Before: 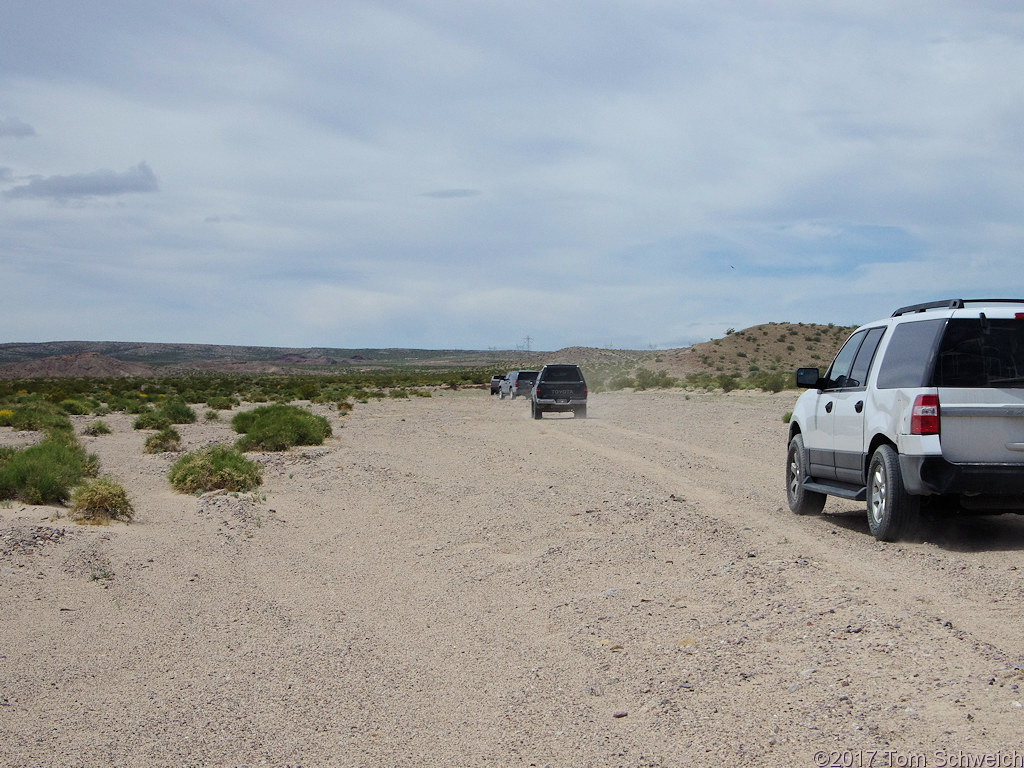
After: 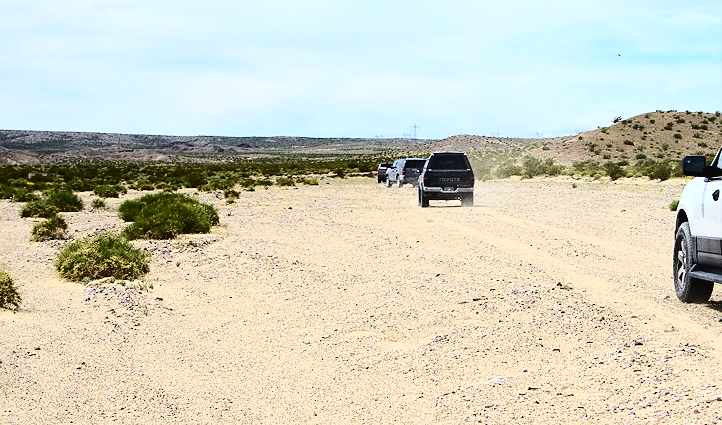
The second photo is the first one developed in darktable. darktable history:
sharpen: radius 1.458, amount 0.398, threshold 1.271
crop: left 11.123%, top 27.61%, right 18.3%, bottom 17.034%
tone curve: curves: ch0 [(0, 0.019) (0.078, 0.058) (0.223, 0.217) (0.424, 0.553) (0.631, 0.764) (0.816, 0.932) (1, 1)]; ch1 [(0, 0) (0.262, 0.227) (0.417, 0.386) (0.469, 0.467) (0.502, 0.503) (0.544, 0.548) (0.57, 0.579) (0.608, 0.62) (0.65, 0.68) (0.994, 0.987)]; ch2 [(0, 0) (0.262, 0.188) (0.5, 0.504) (0.553, 0.592) (0.599, 0.653) (1, 1)], color space Lab, independent channels, preserve colors none
tone equalizer: -8 EV -0.75 EV, -7 EV -0.7 EV, -6 EV -0.6 EV, -5 EV -0.4 EV, -3 EV 0.4 EV, -2 EV 0.6 EV, -1 EV 0.7 EV, +0 EV 0.75 EV, edges refinement/feathering 500, mask exposure compensation -1.57 EV, preserve details no
